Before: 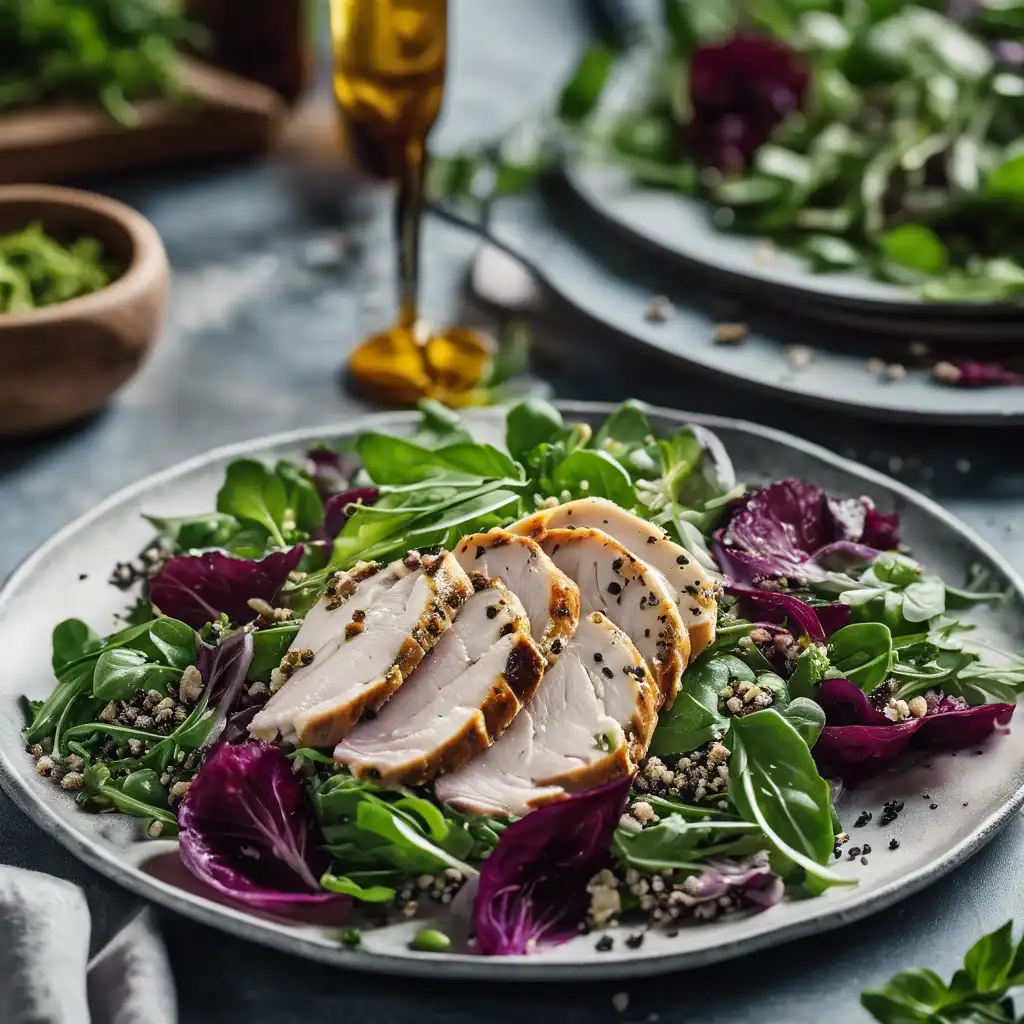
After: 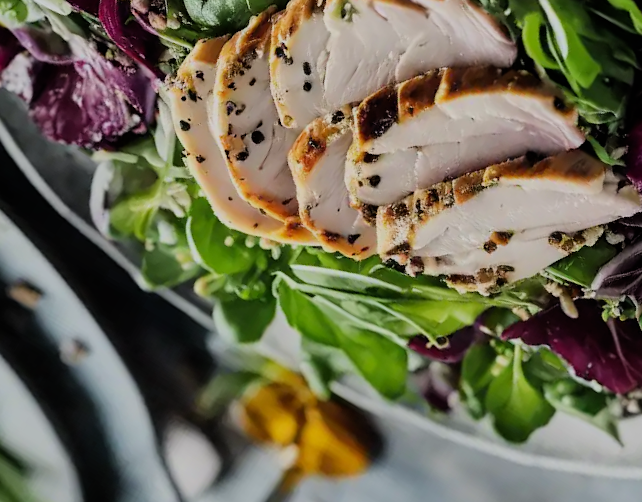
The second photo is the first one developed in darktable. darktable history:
filmic rgb: black relative exposure -7.2 EV, white relative exposure 5.39 EV, hardness 3.03, color science v6 (2022)
crop and rotate: angle 148.59°, left 9.144%, top 15.654%, right 4.584%, bottom 16.946%
